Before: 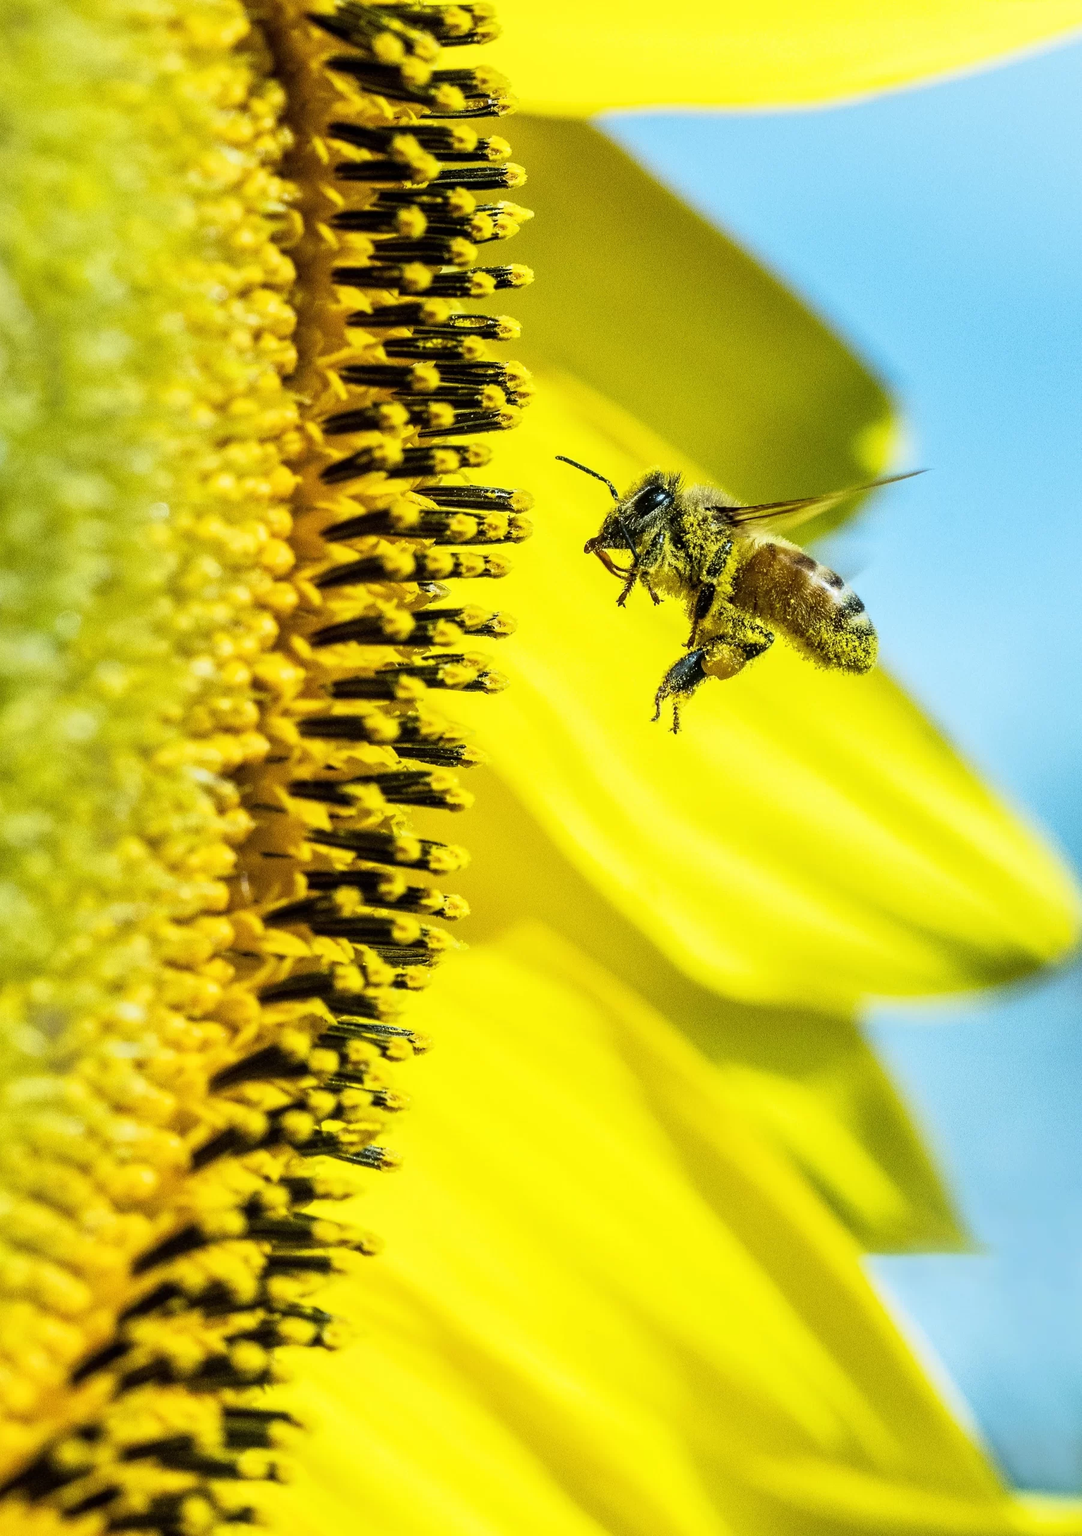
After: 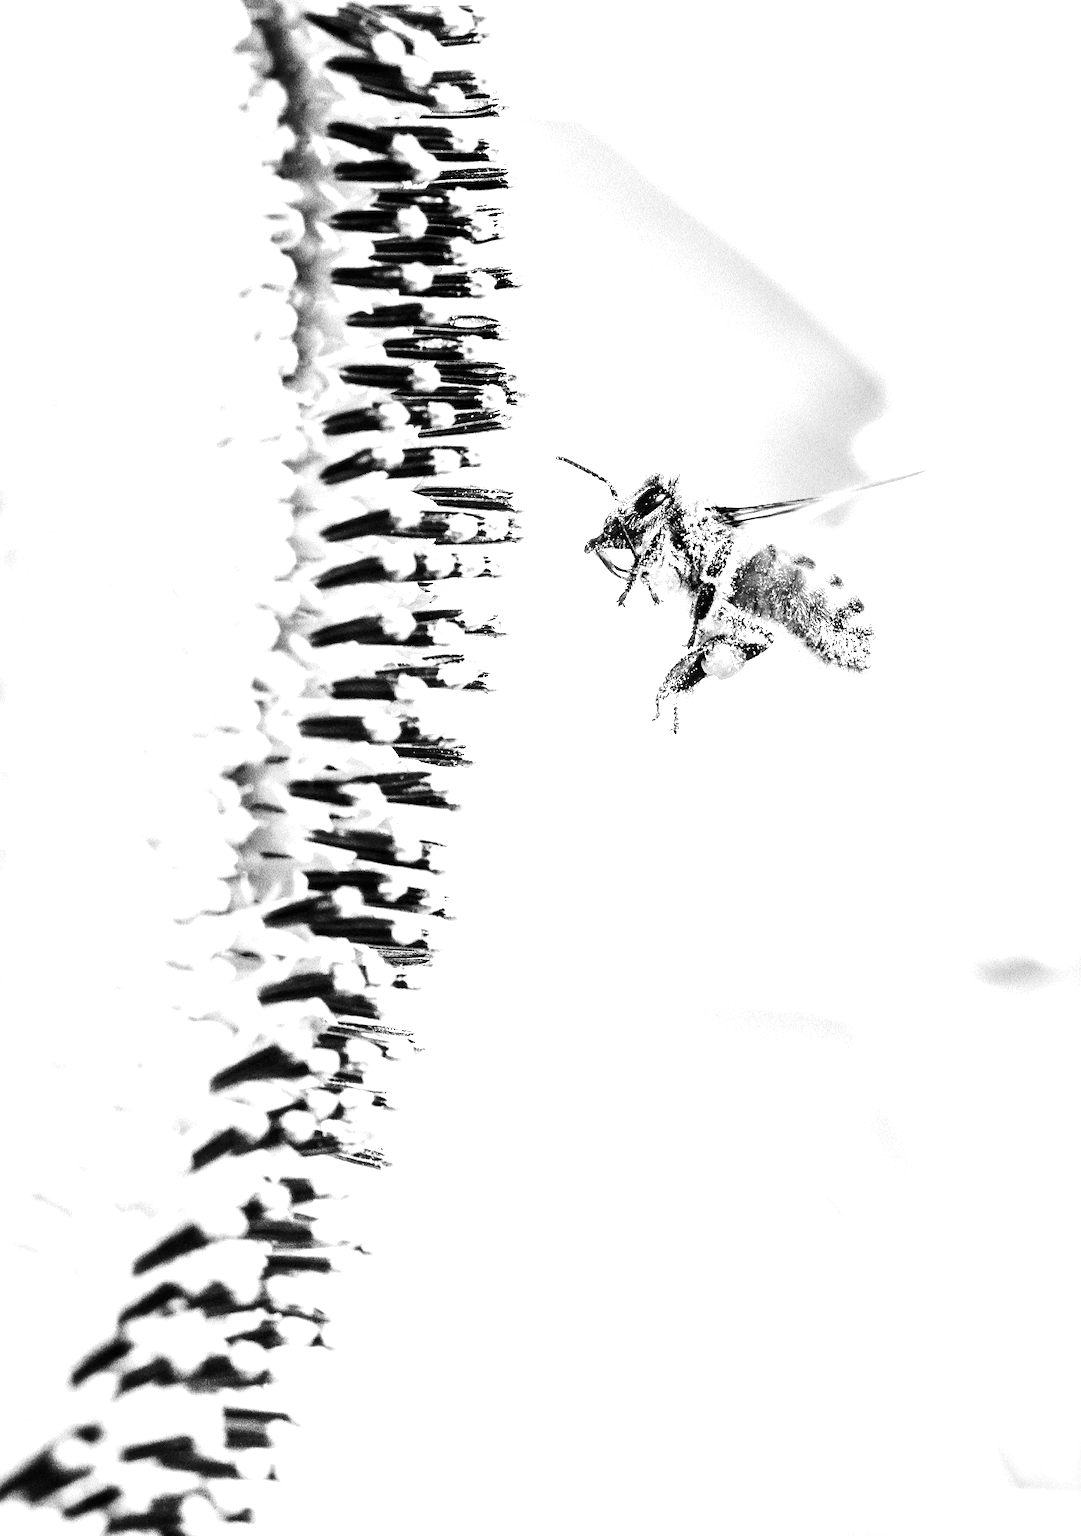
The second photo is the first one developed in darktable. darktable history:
color balance rgb: shadows lift › luminance -7.7%, shadows lift › chroma 2.13%, shadows lift › hue 165.27°, power › luminance -7.77%, power › chroma 1.1%, power › hue 215.88°, highlights gain › luminance 15.15%, highlights gain › chroma 7%, highlights gain › hue 125.57°, global offset › luminance -0.33%, global offset › chroma 0.11%, global offset › hue 165.27°, perceptual saturation grading › global saturation 24.42%, perceptual saturation grading › highlights -24.42%, perceptual saturation grading › mid-tones 24.42%, perceptual saturation grading › shadows 40%, perceptual brilliance grading › global brilliance -5%, perceptual brilliance grading › highlights 24.42%, perceptual brilliance grading › mid-tones 7%, perceptual brilliance grading › shadows -5%
tone curve: curves: ch0 [(0, 0) (0.114, 0.083) (0.303, 0.285) (0.447, 0.51) (0.602, 0.697) (0.772, 0.866) (0.999, 0.978)]; ch1 [(0, 0) (0.389, 0.352) (0.458, 0.433) (0.486, 0.474) (0.509, 0.505) (0.535, 0.528) (0.57, 0.579) (0.696, 0.706) (1, 1)]; ch2 [(0, 0) (0.369, 0.388) (0.449, 0.431) (0.501, 0.5) (0.528, 0.527) (0.589, 0.608) (0.697, 0.721) (1, 1)], color space Lab, independent channels, preserve colors none
monochrome: a 30.25, b 92.03
color zones: curves: ch0 [(0, 0.5) (0.143, 0.5) (0.286, 0.5) (0.429, 0.504) (0.571, 0.5) (0.714, 0.509) (0.857, 0.5) (1, 0.5)]; ch1 [(0, 0.425) (0.143, 0.425) (0.286, 0.375) (0.429, 0.405) (0.571, 0.5) (0.714, 0.47) (0.857, 0.425) (1, 0.435)]; ch2 [(0, 0.5) (0.143, 0.5) (0.286, 0.5) (0.429, 0.517) (0.571, 0.5) (0.714, 0.51) (0.857, 0.5) (1, 0.5)]
exposure: black level correction -0.002, exposure 1.35 EV, compensate highlight preservation false
